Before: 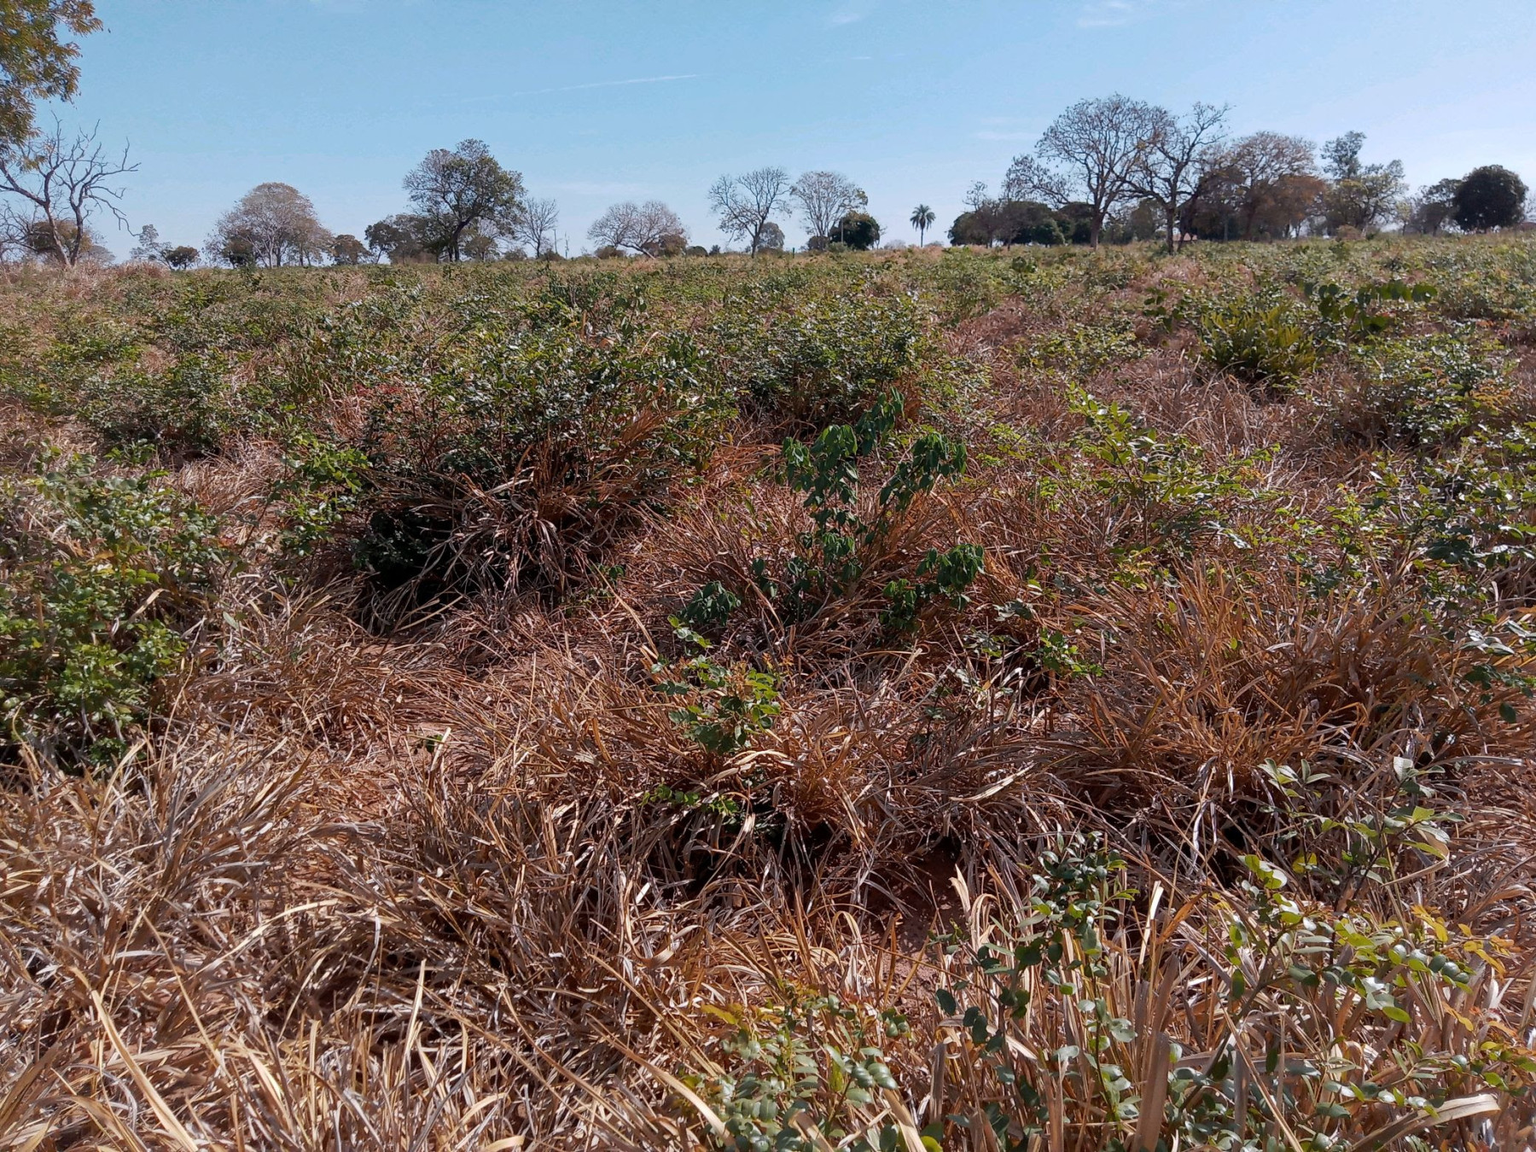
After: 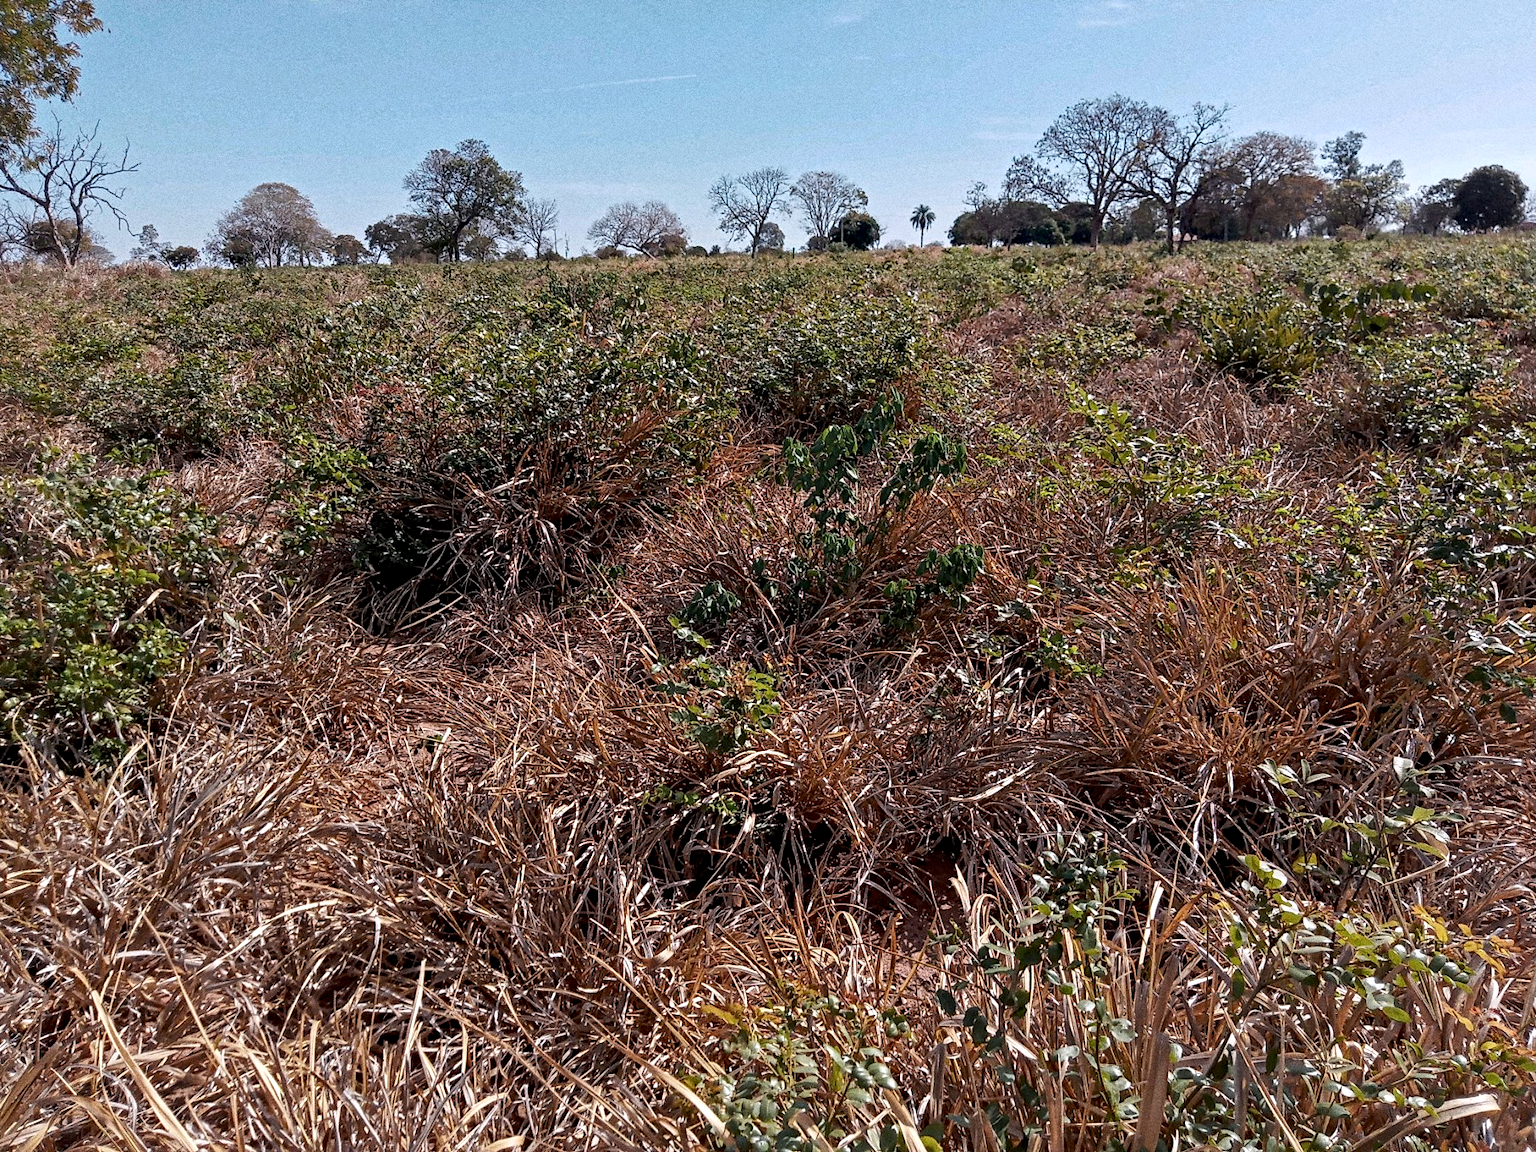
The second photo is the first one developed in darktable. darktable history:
grain: coarseness 0.09 ISO, strength 40%
contrast equalizer: octaves 7, y [[0.502, 0.517, 0.543, 0.576, 0.611, 0.631], [0.5 ×6], [0.5 ×6], [0 ×6], [0 ×6]]
